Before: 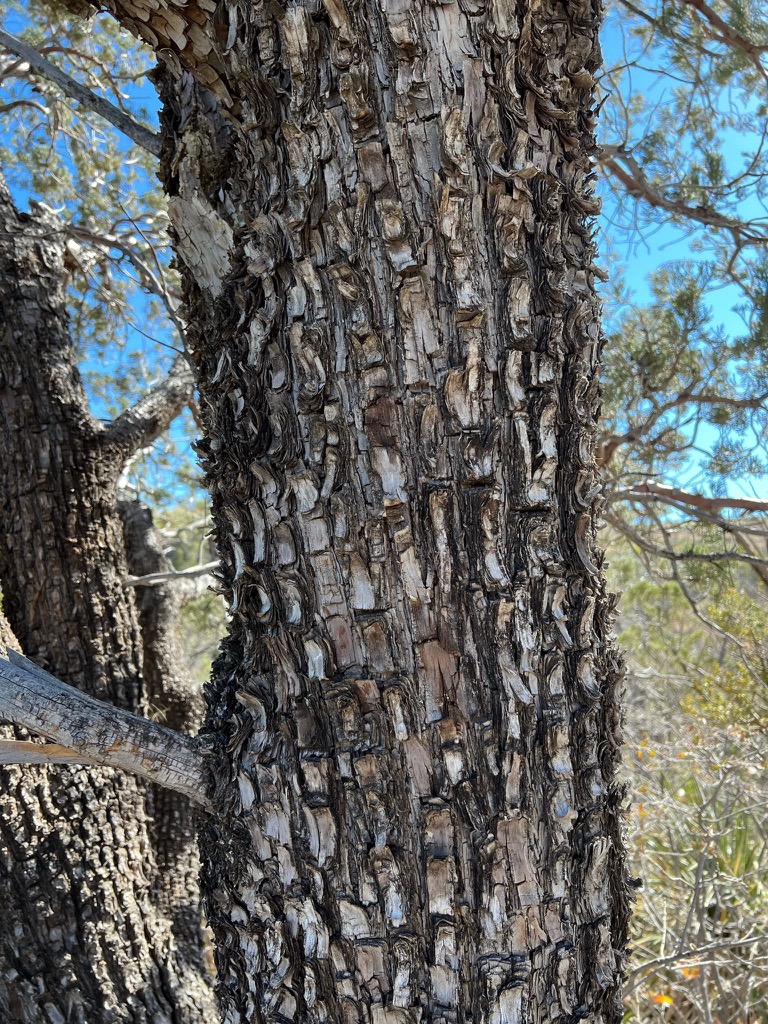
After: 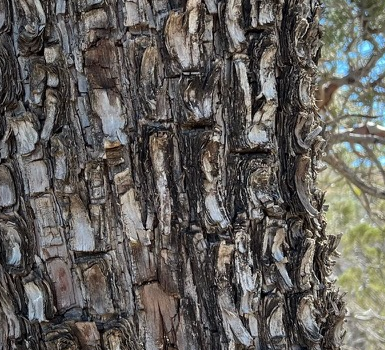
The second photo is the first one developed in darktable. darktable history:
crop: left 36.562%, top 35.023%, right 13.204%, bottom 30.711%
